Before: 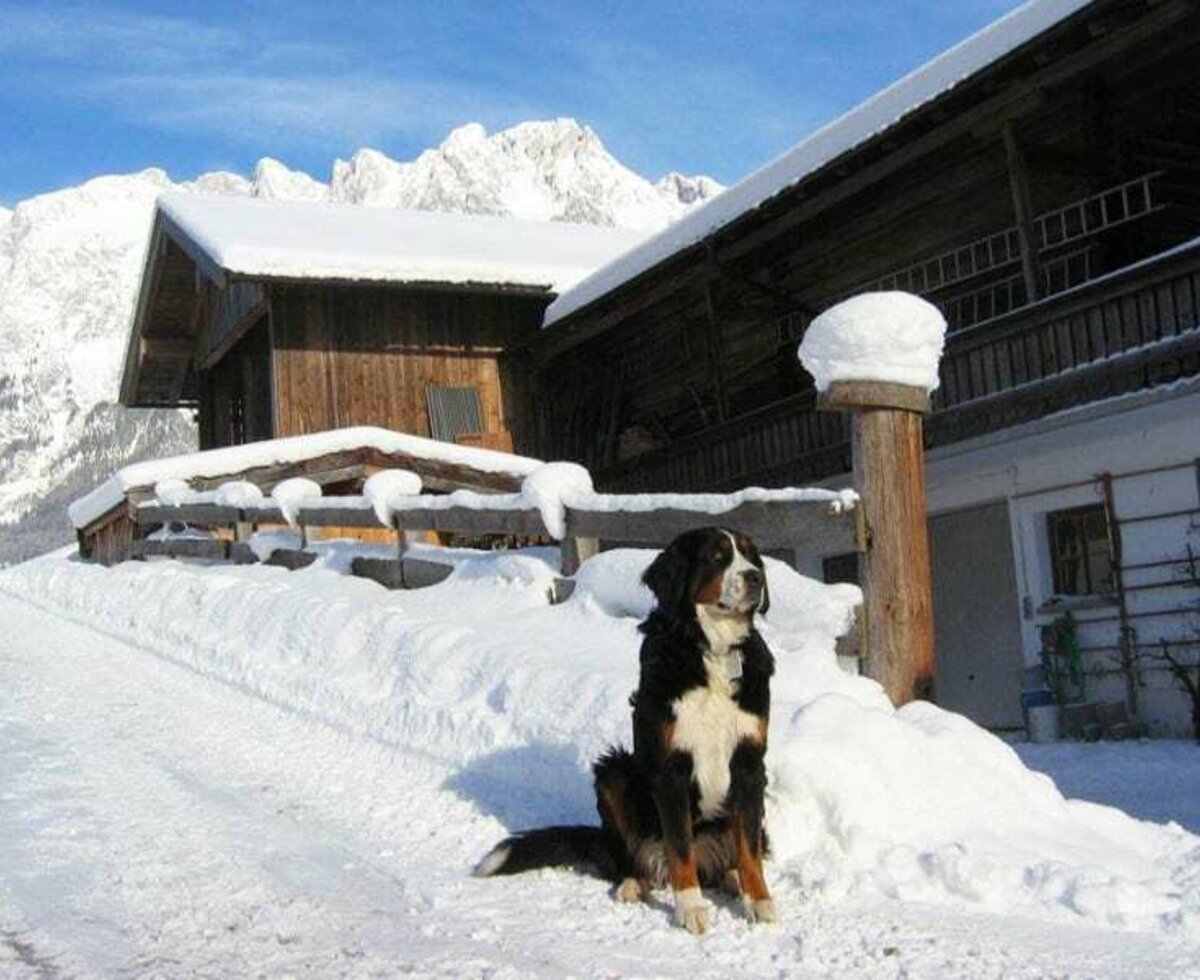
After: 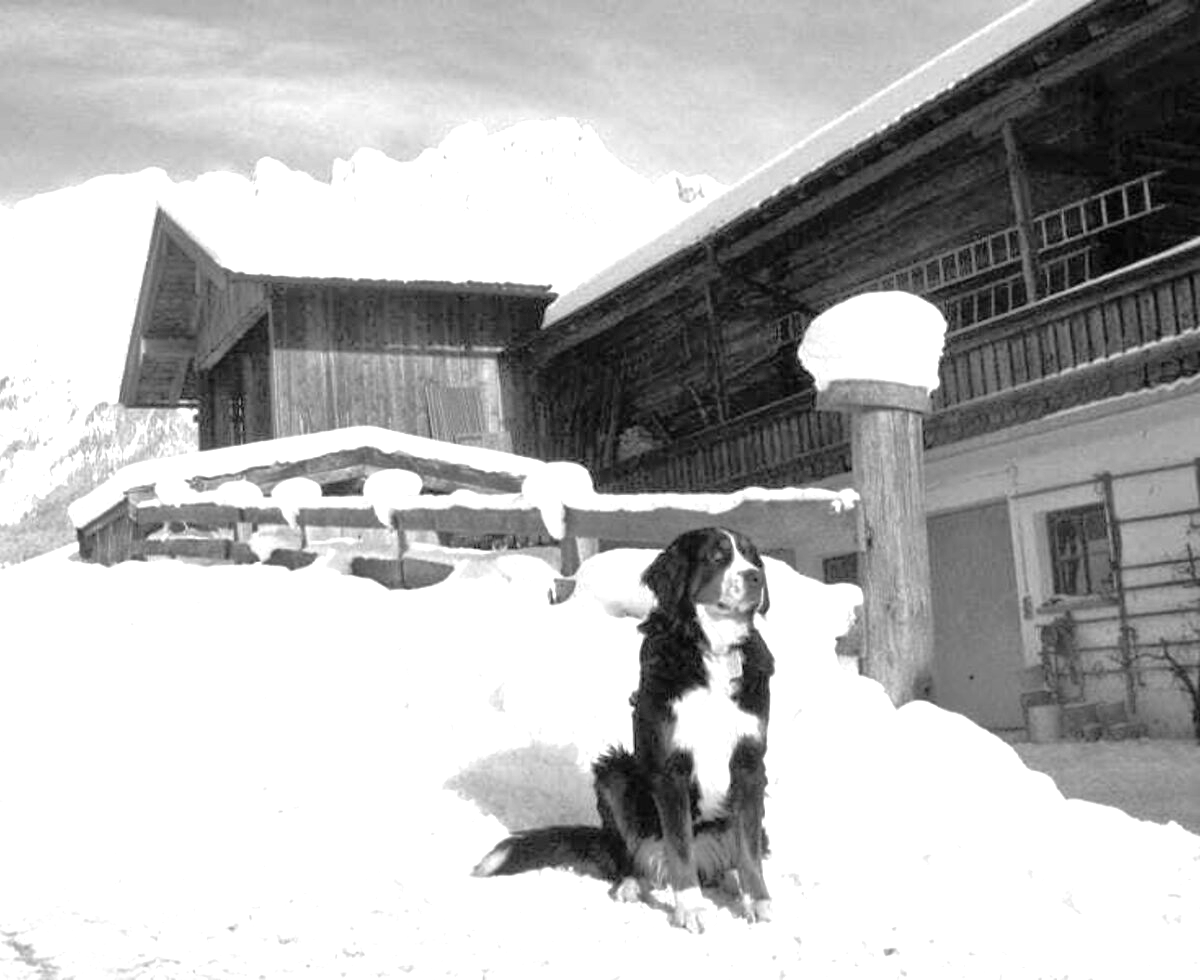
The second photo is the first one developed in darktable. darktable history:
monochrome: a -71.75, b 75.82
tone equalizer: -7 EV 0.15 EV, -6 EV 0.6 EV, -5 EV 1.15 EV, -4 EV 1.33 EV, -3 EV 1.15 EV, -2 EV 0.6 EV, -1 EV 0.15 EV, mask exposure compensation -0.5 EV
exposure: black level correction 0, exposure 1.2 EV, compensate exposure bias true, compensate highlight preservation false
